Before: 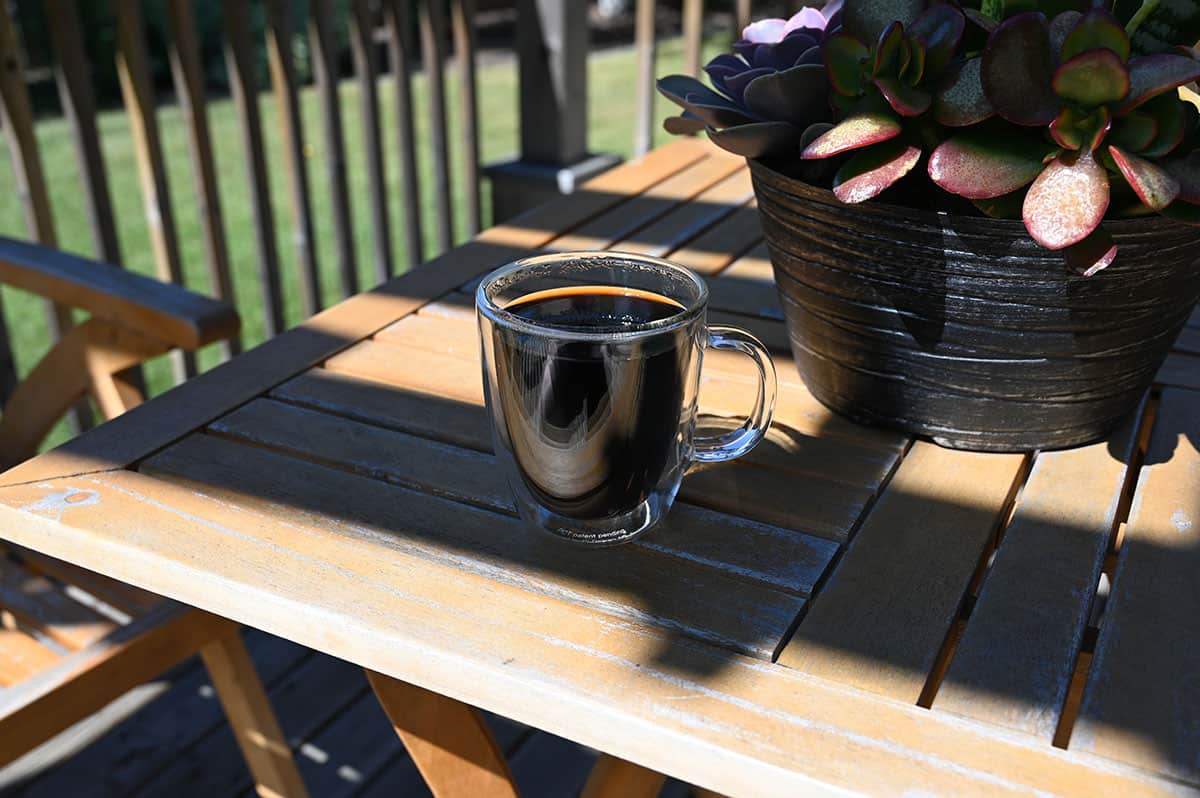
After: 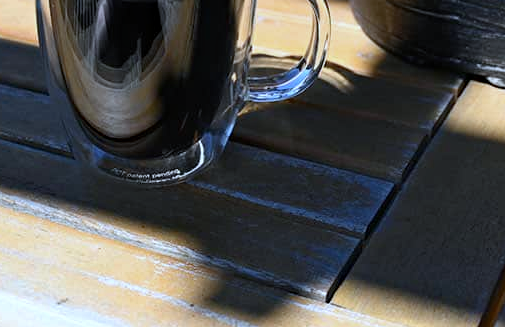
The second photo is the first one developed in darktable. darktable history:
white balance: red 0.924, blue 1.095
crop: left 37.221%, top 45.169%, right 20.63%, bottom 13.777%
haze removal: compatibility mode true, adaptive false
